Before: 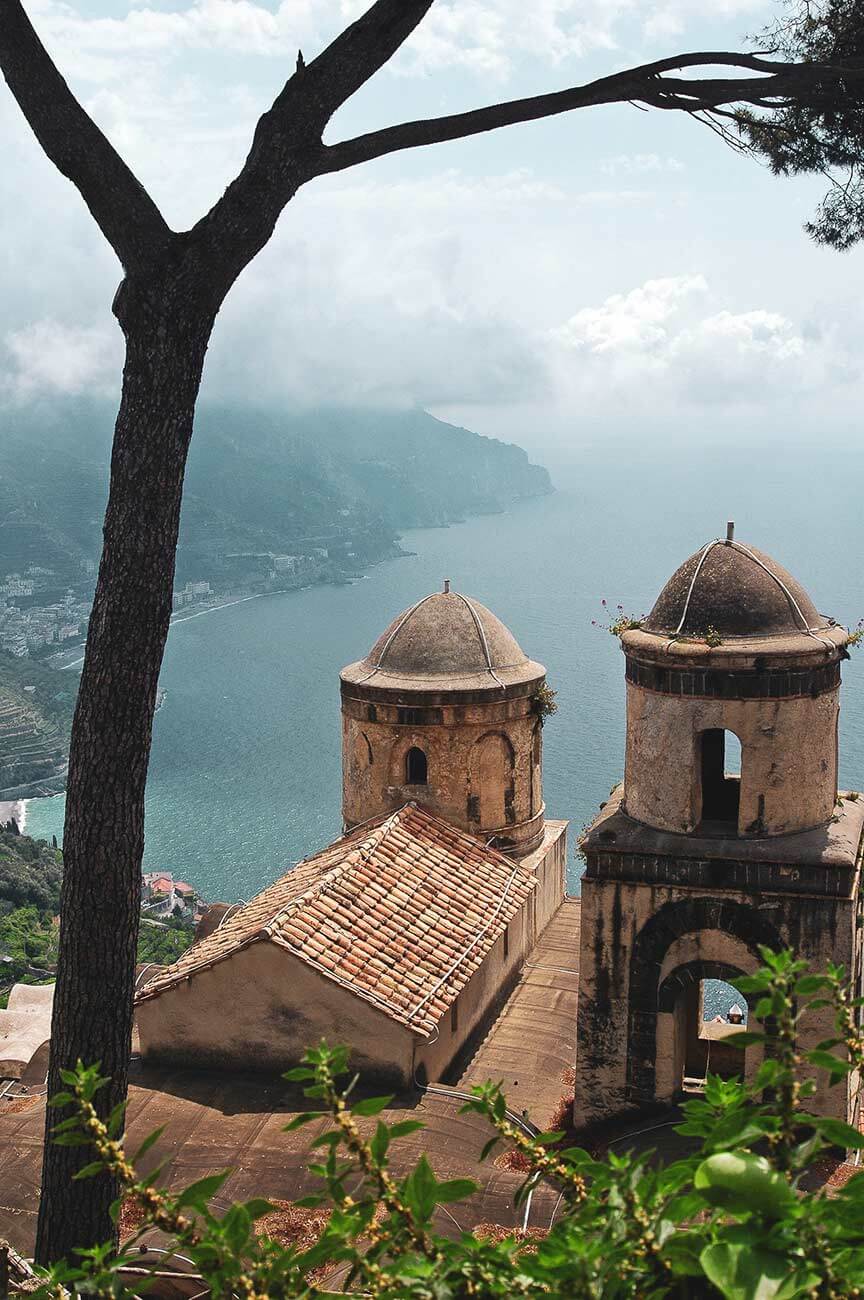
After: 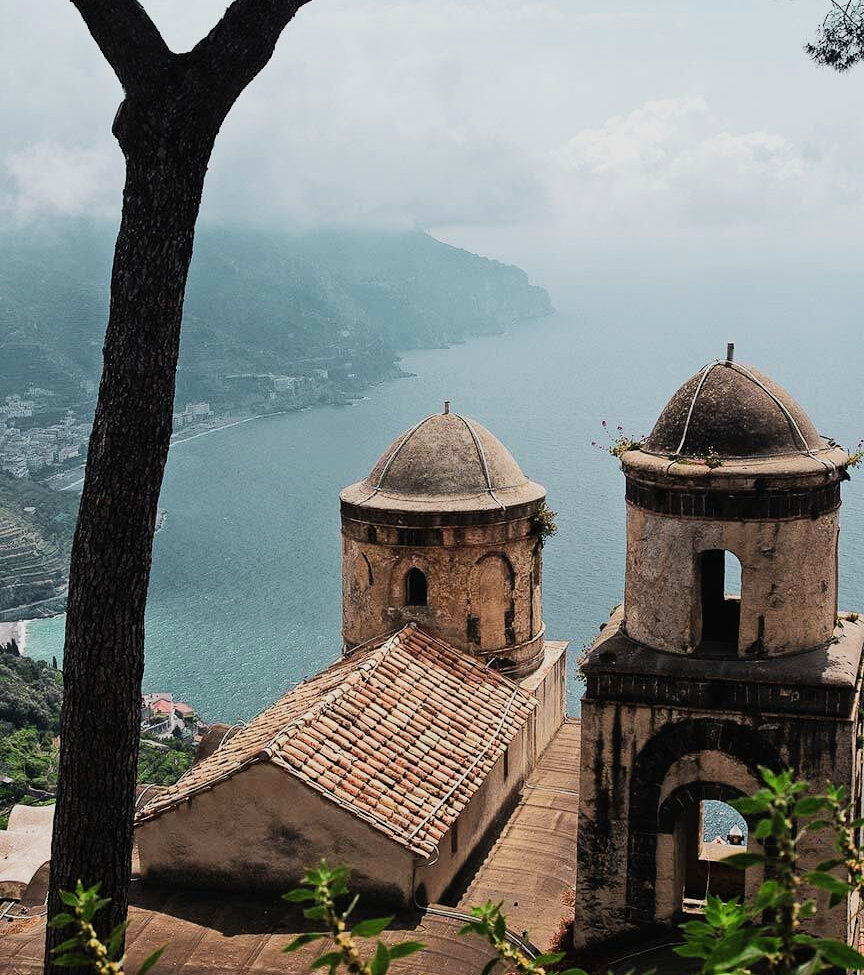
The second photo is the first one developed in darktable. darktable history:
crop: top 13.819%, bottom 11.169%
filmic rgb: black relative exposure -7.5 EV, white relative exposure 5 EV, hardness 3.31, contrast 1.3, contrast in shadows safe
